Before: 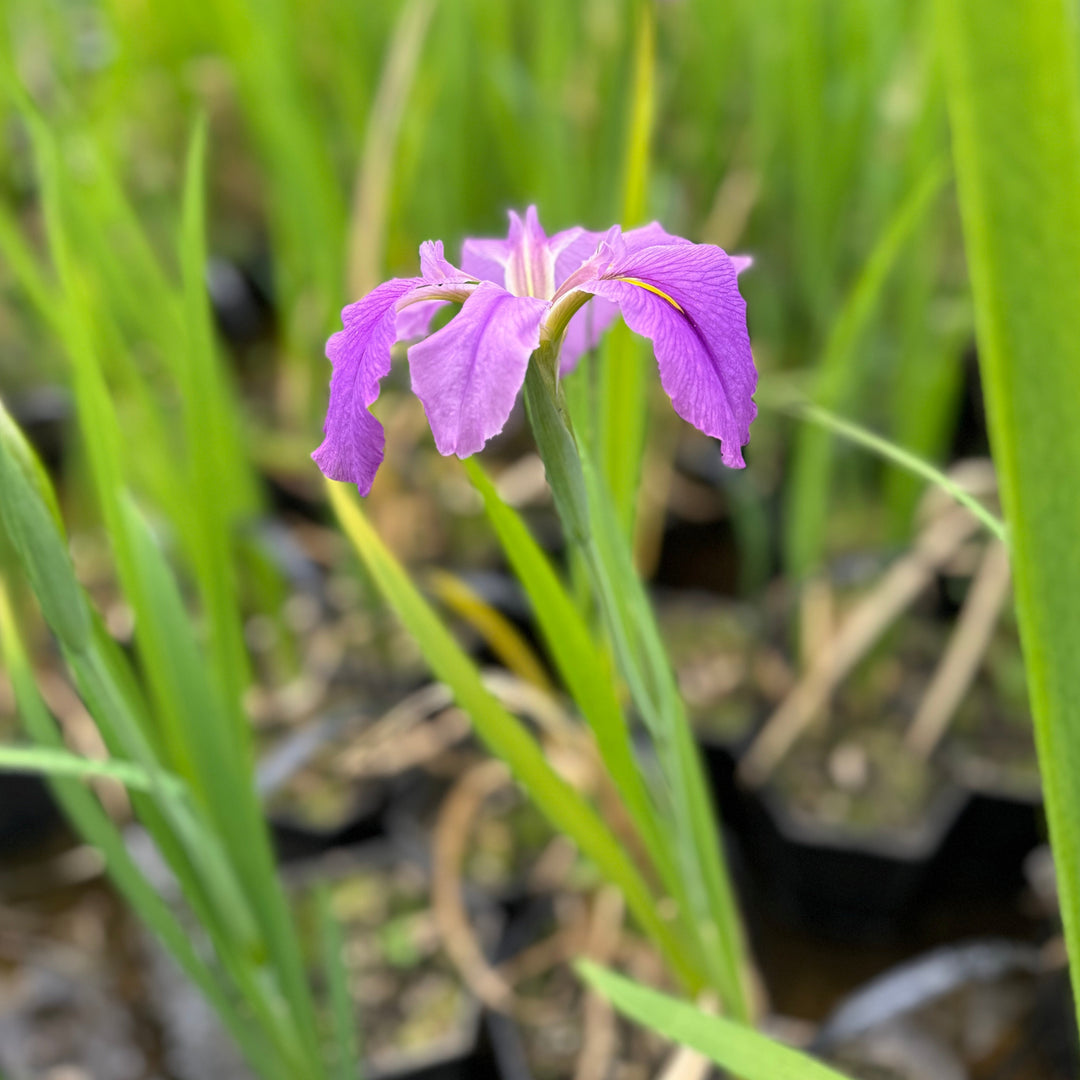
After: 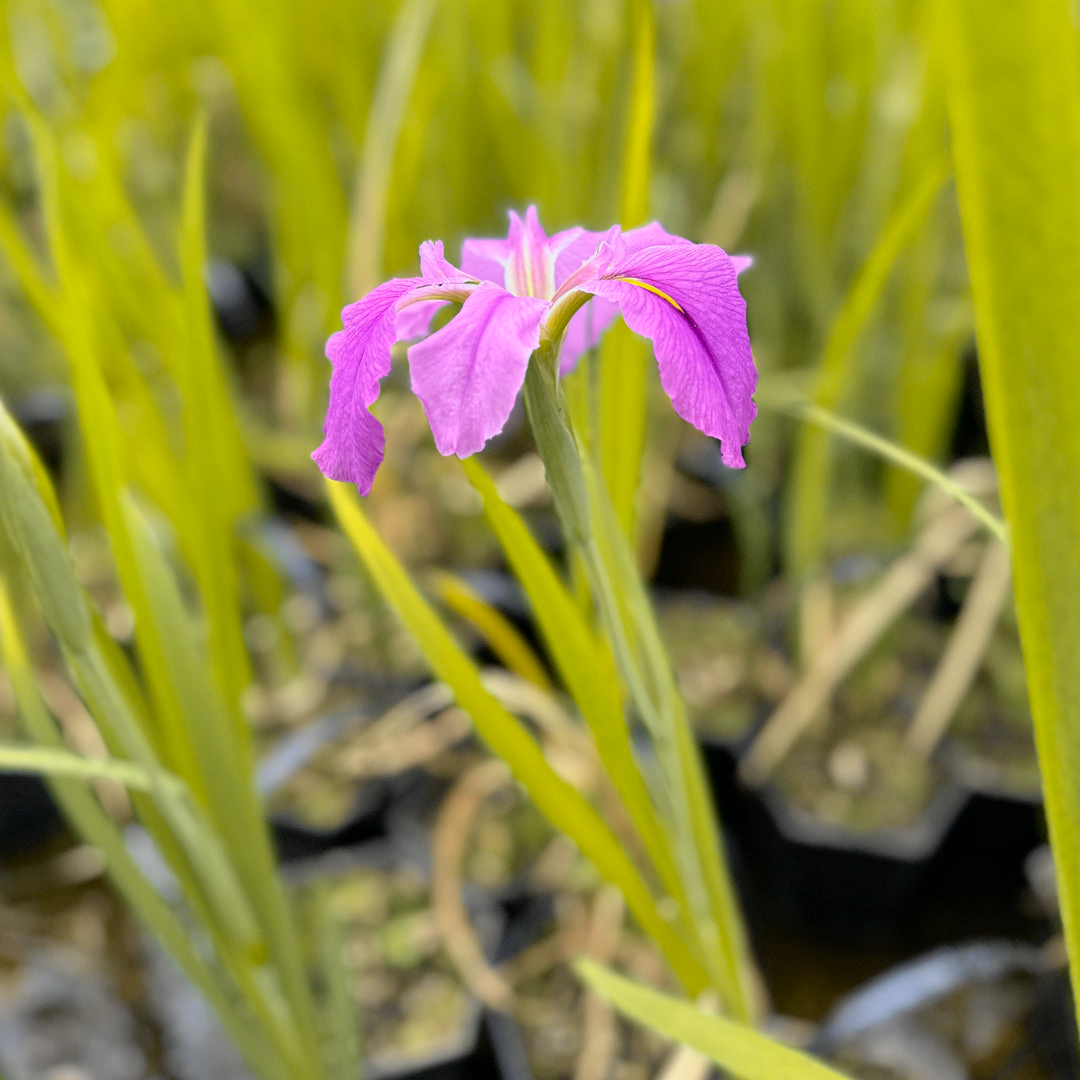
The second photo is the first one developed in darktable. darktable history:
tone curve: curves: ch0 [(0, 0) (0.07, 0.052) (0.23, 0.254) (0.486, 0.53) (0.822, 0.825) (0.994, 0.955)]; ch1 [(0, 0) (0.226, 0.261) (0.379, 0.442) (0.469, 0.472) (0.495, 0.495) (0.514, 0.504) (0.561, 0.568) (0.59, 0.612) (1, 1)]; ch2 [(0, 0) (0.269, 0.299) (0.459, 0.441) (0.498, 0.499) (0.523, 0.52) (0.551, 0.576) (0.629, 0.643) (0.659, 0.681) (0.718, 0.764) (1, 1)], color space Lab, independent channels, preserve colors none
